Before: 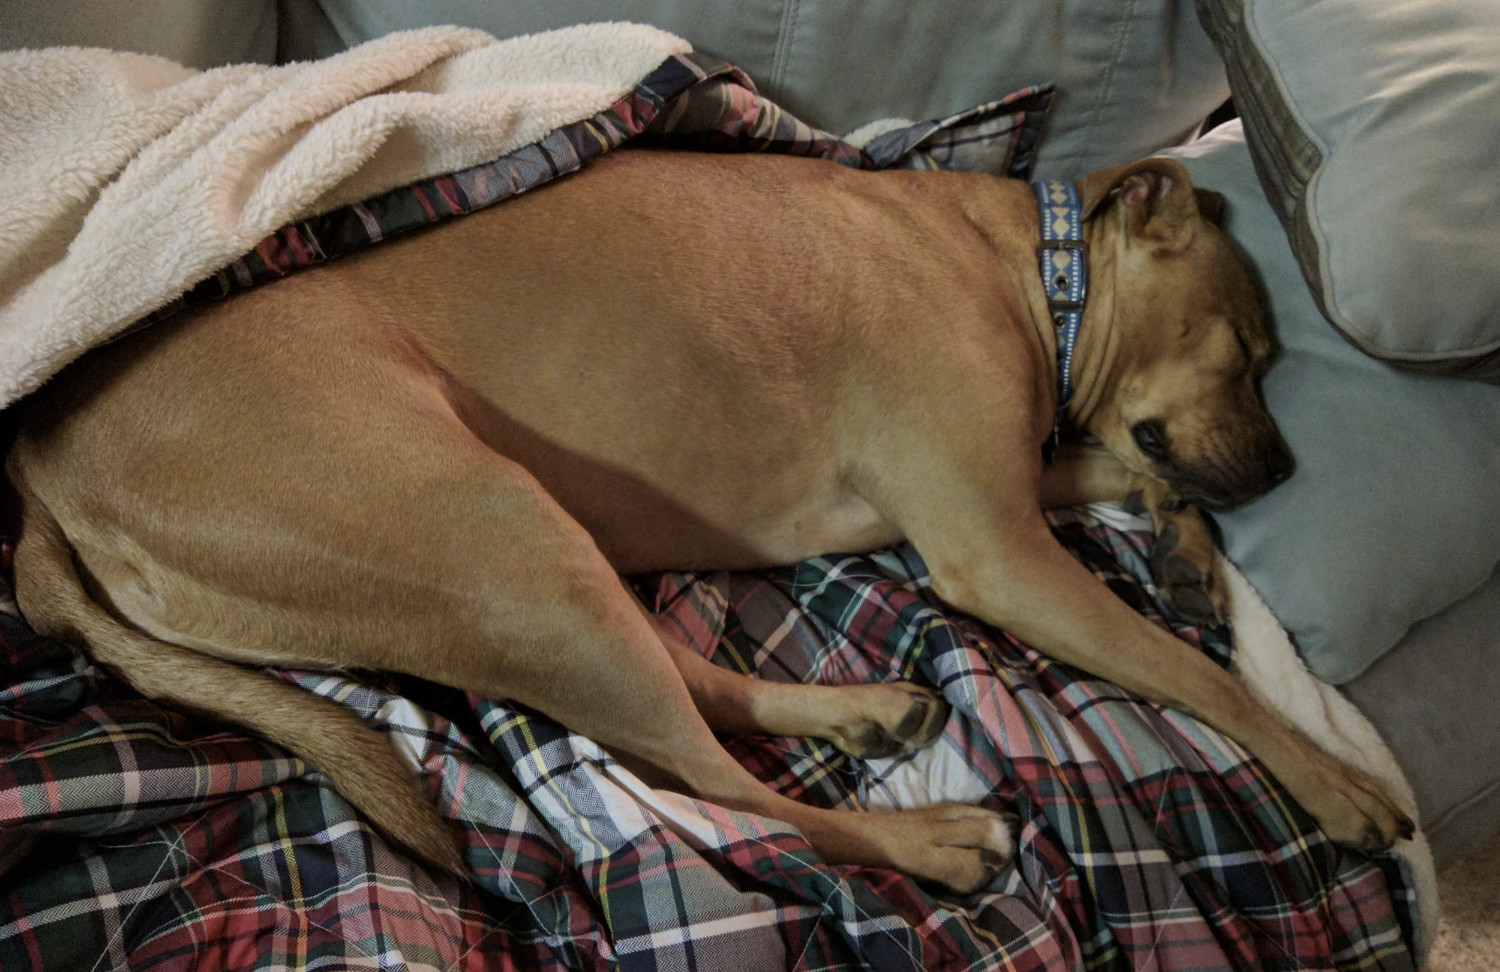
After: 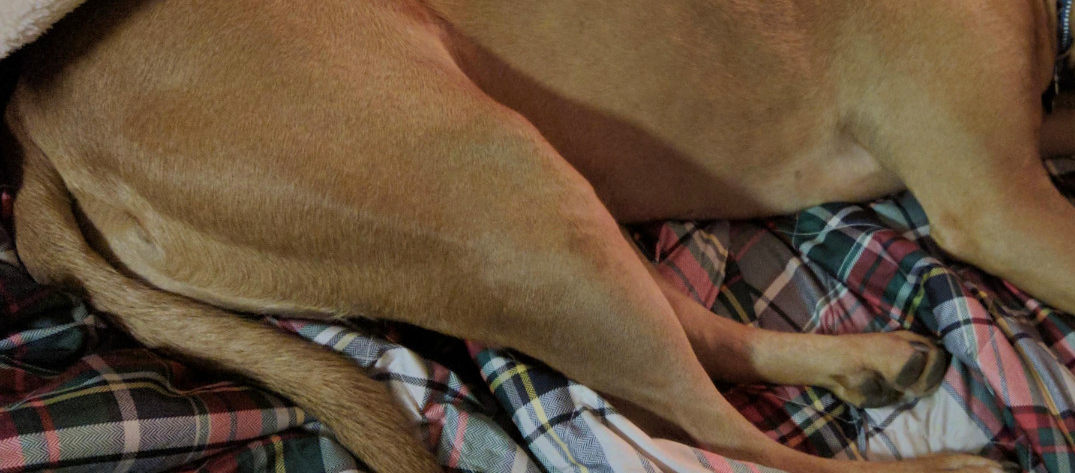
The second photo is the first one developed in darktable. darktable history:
crop: top 36.182%, right 28.296%, bottom 15.137%
shadows and highlights: shadows 39.81, highlights -59.78
